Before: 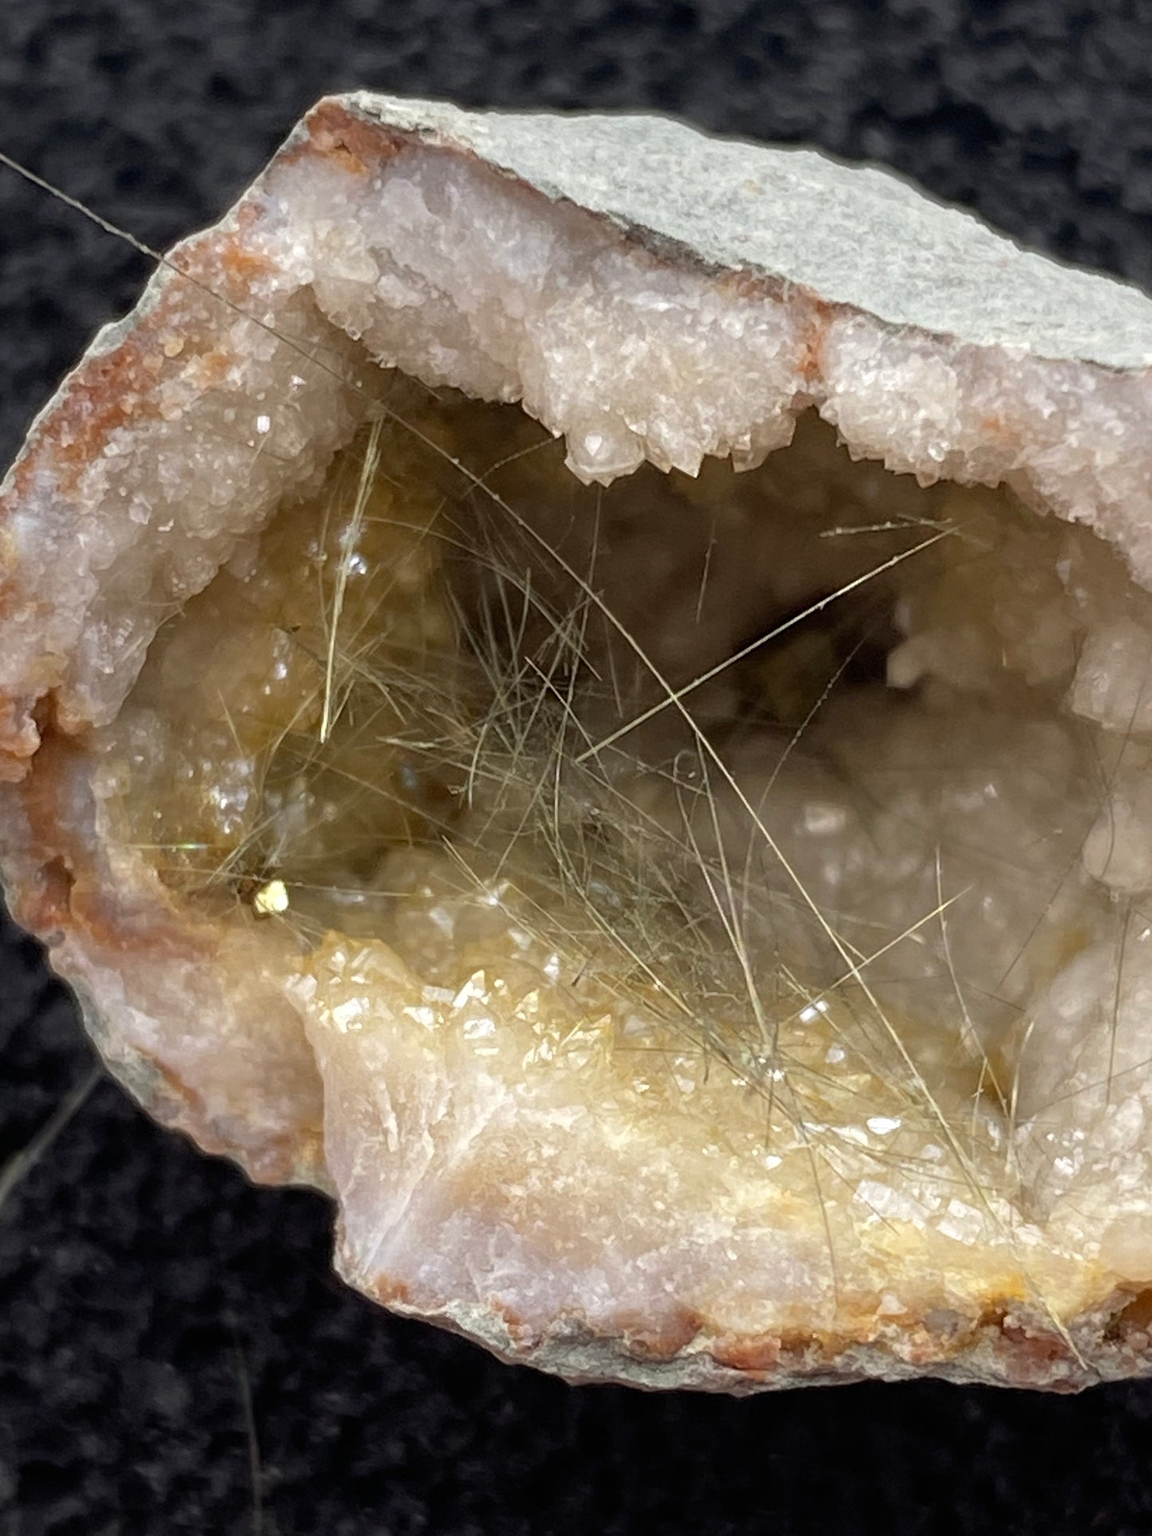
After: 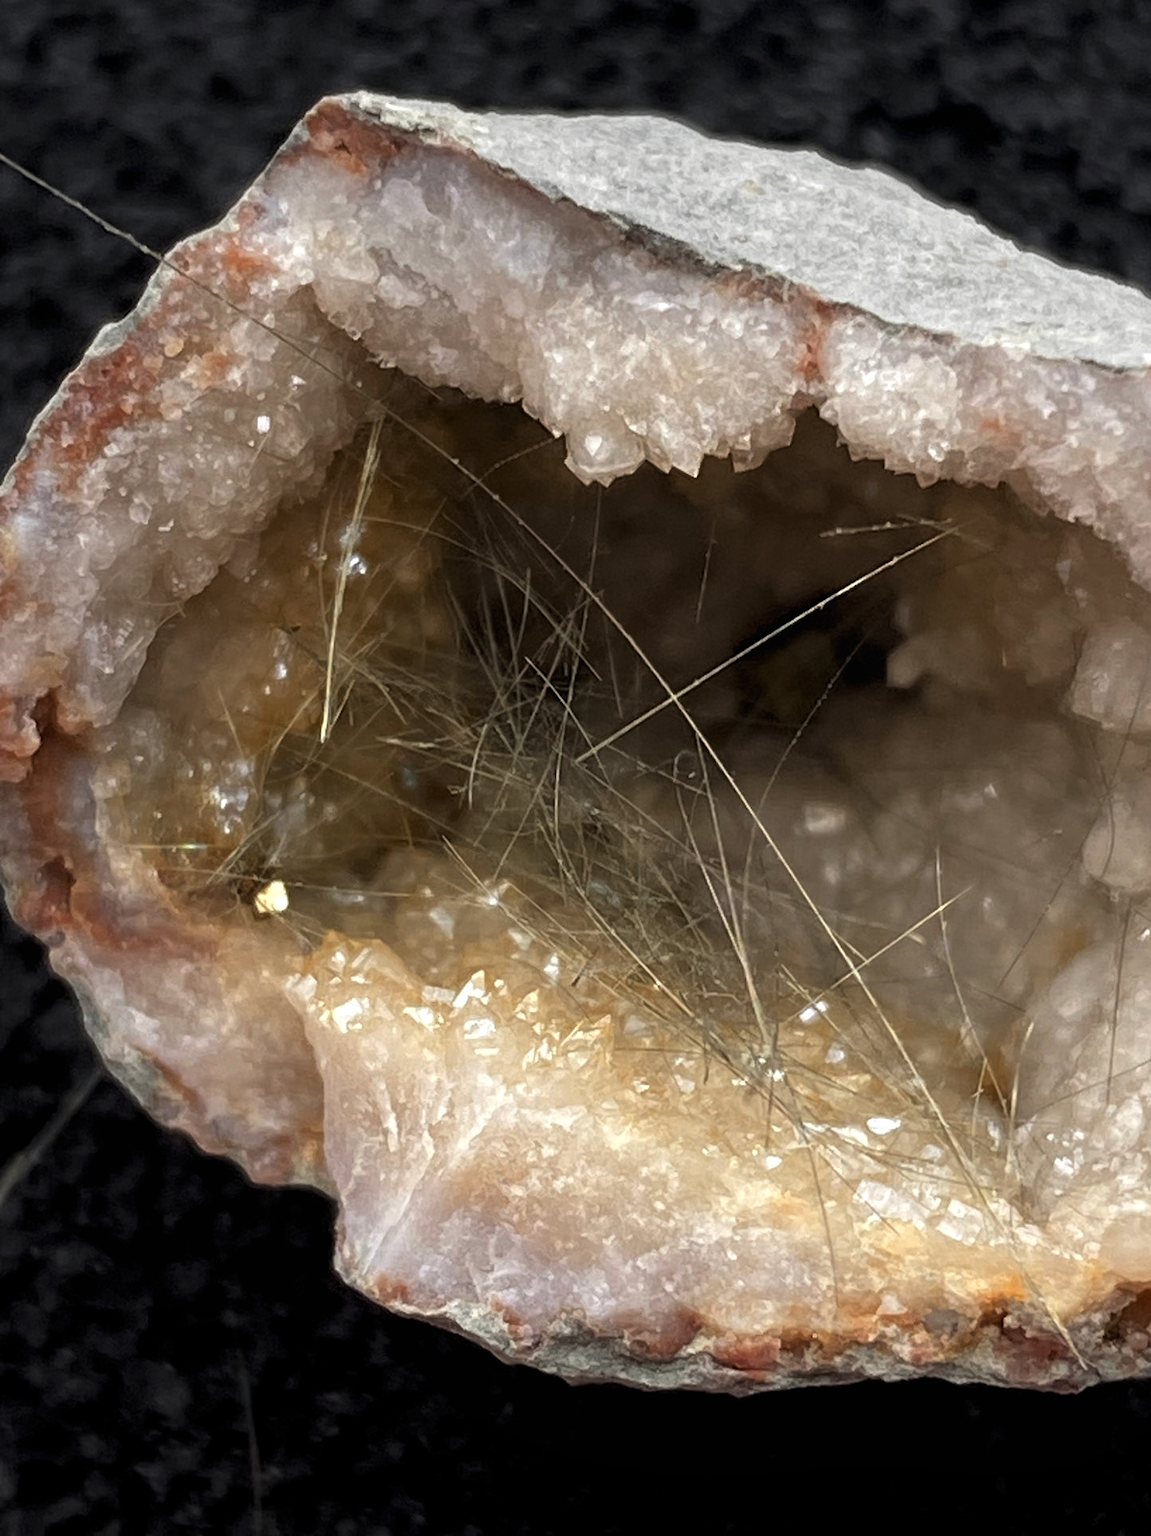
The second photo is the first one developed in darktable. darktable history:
color zones: curves: ch1 [(0.29, 0.492) (0.373, 0.185) (0.509, 0.481)]; ch2 [(0.25, 0.462) (0.749, 0.457)], mix 40.67%
levels: levels [0.029, 0.545, 0.971]
local contrast: mode bilateral grid, contrast 100, coarseness 100, detail 94%, midtone range 0.2
